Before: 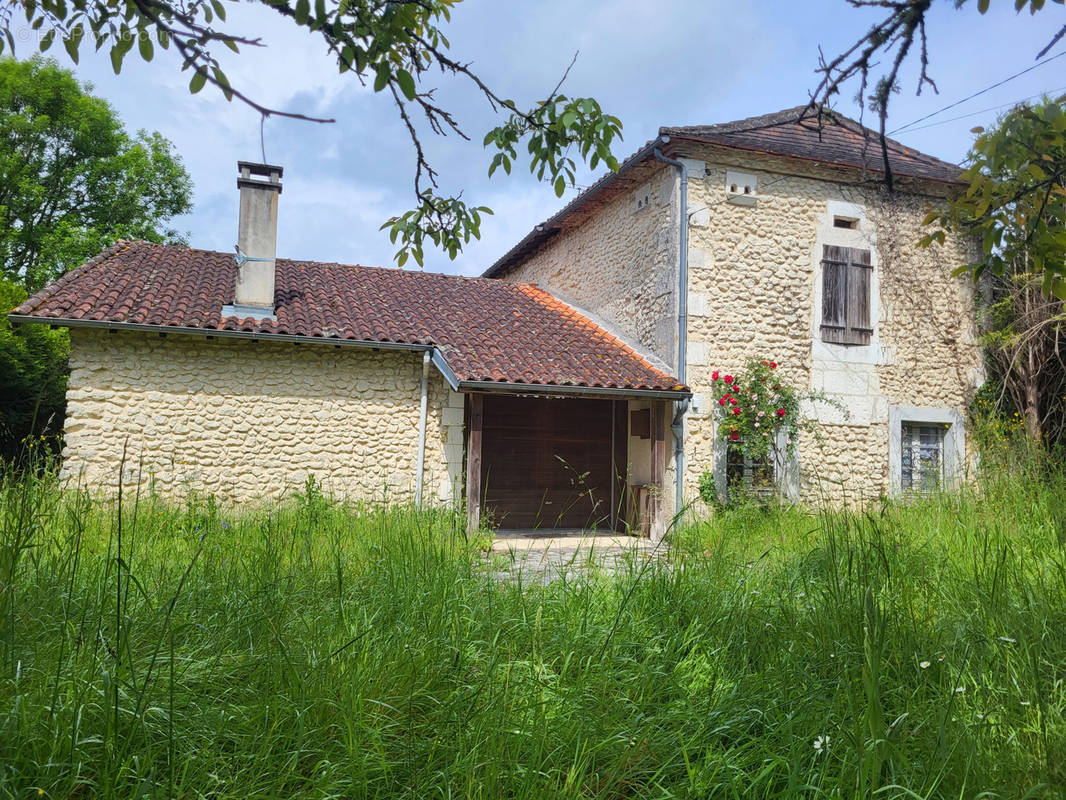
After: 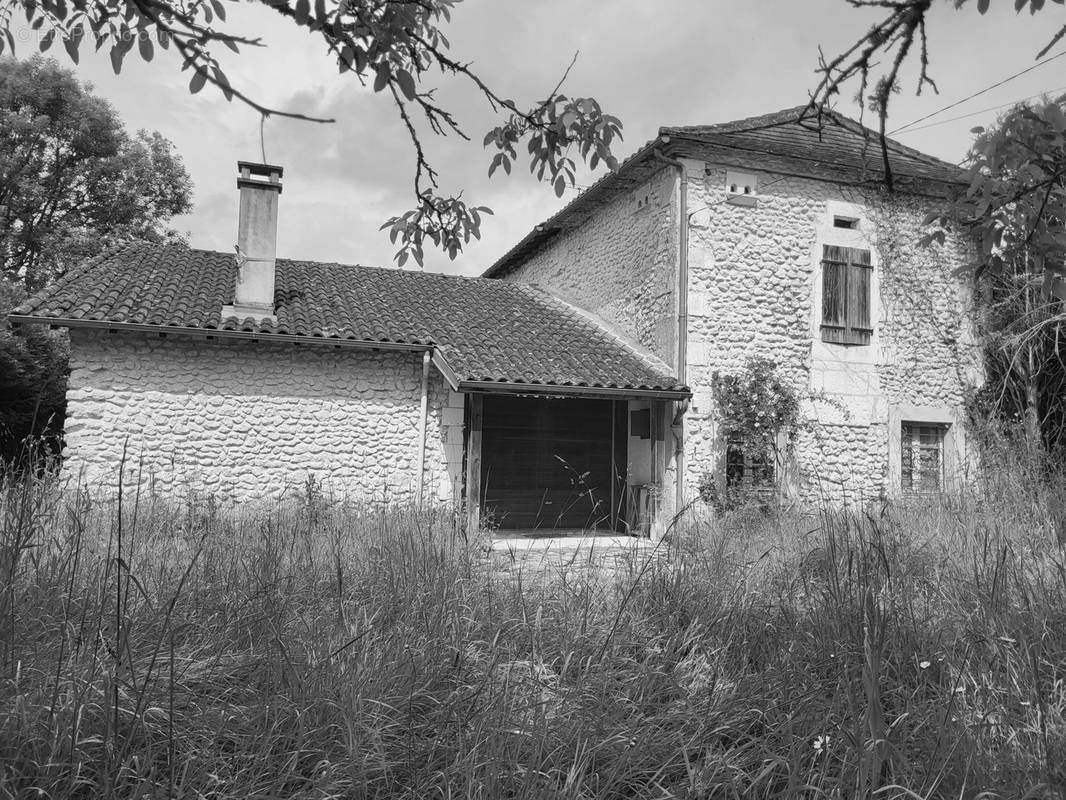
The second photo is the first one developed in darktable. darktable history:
contrast brightness saturation: saturation -1
color balance rgb: perceptual saturation grading › global saturation 25%, global vibrance 20%
